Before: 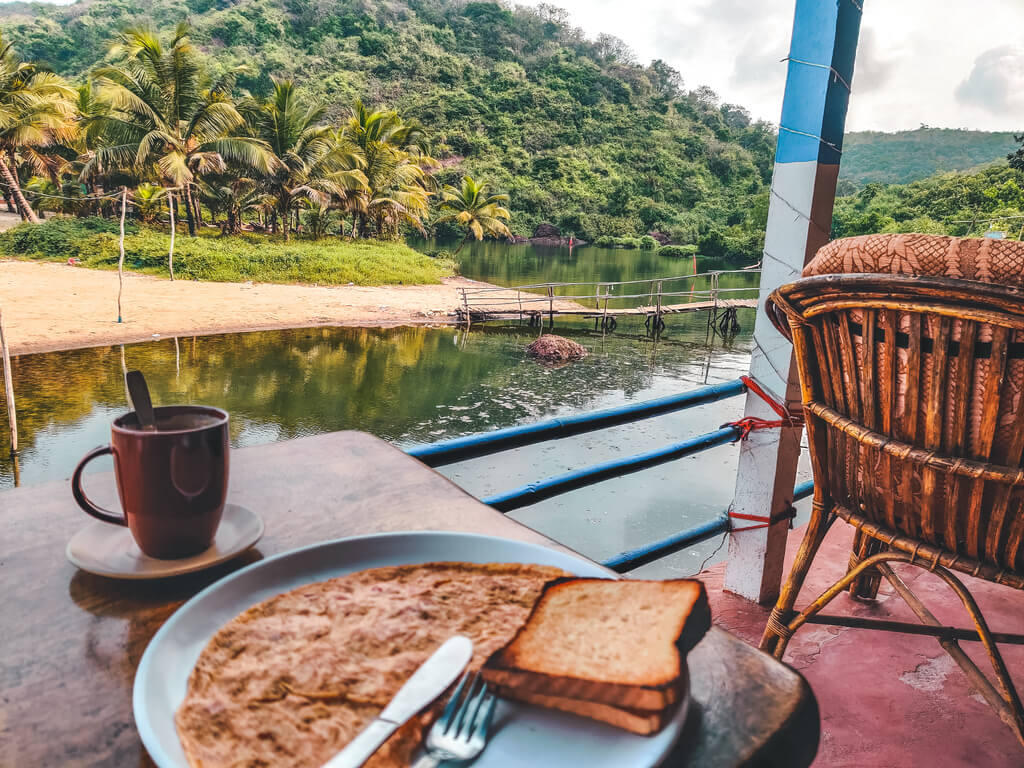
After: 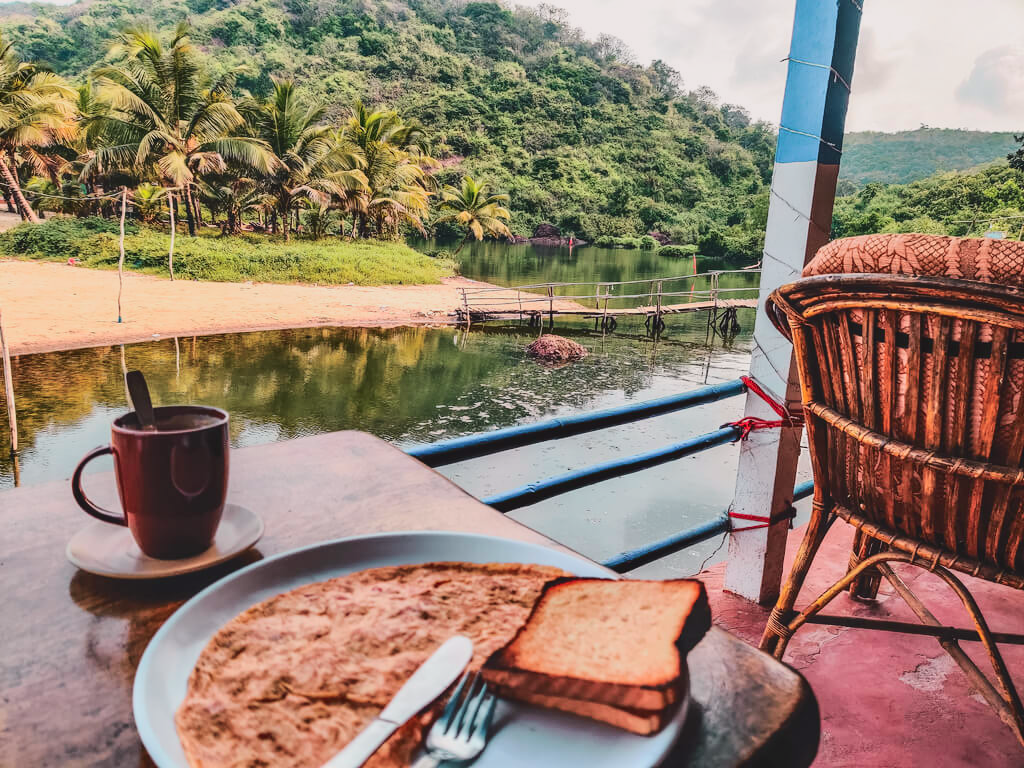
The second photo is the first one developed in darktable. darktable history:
tone curve: curves: ch0 [(0, 0.019) (0.204, 0.162) (0.491, 0.519) (0.748, 0.765) (1, 0.919)]; ch1 [(0, 0) (0.179, 0.173) (0.322, 0.32) (0.442, 0.447) (0.496, 0.504) (0.566, 0.585) (0.761, 0.803) (1, 1)]; ch2 [(0, 0) (0.434, 0.447) (0.483, 0.487) (0.555, 0.563) (0.697, 0.68) (1, 1)], color space Lab, independent channels, preserve colors none
